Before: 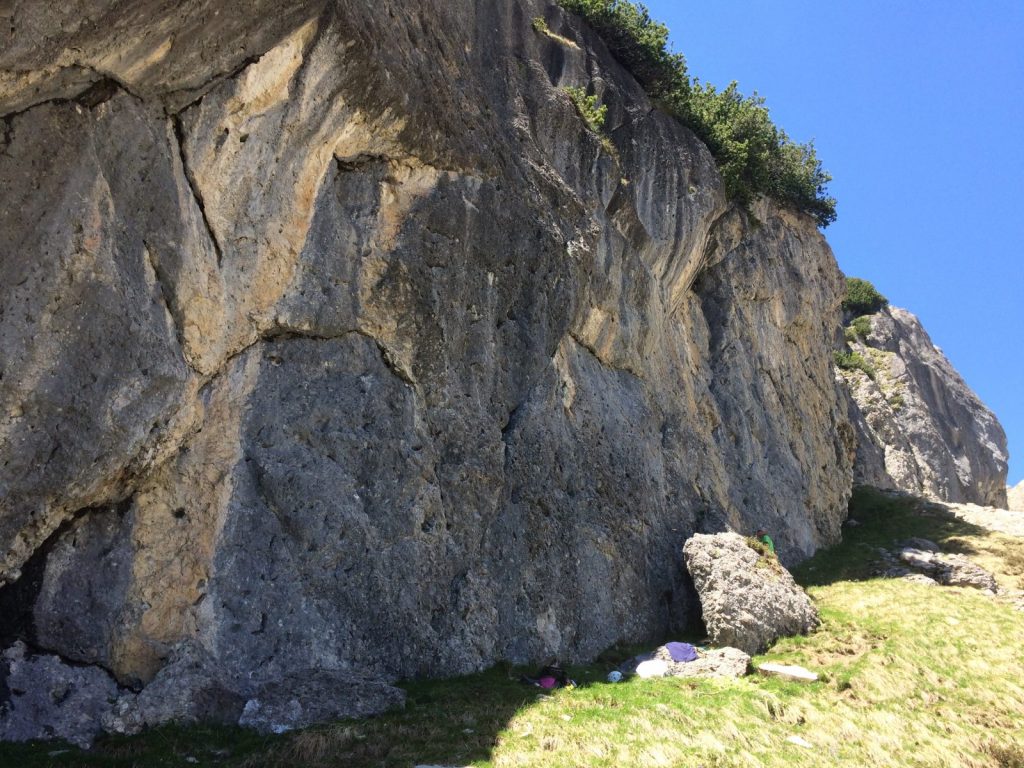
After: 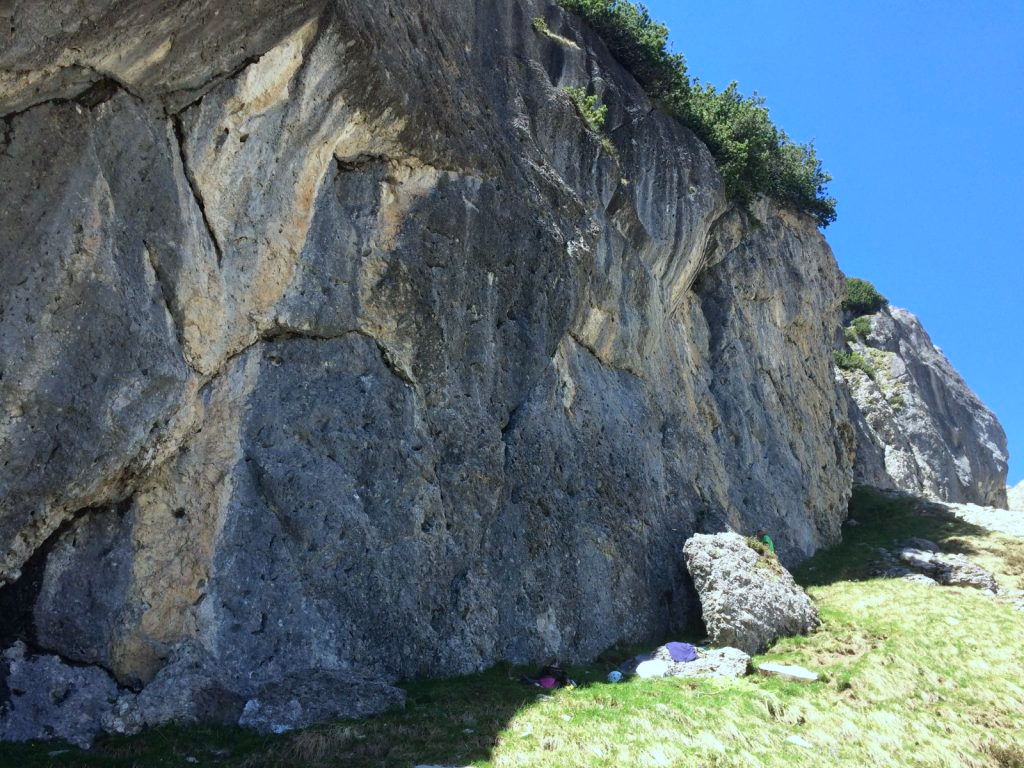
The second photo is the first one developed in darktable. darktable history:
color calibration: illuminant F (fluorescent), F source F9 (Cool White Deluxe 4150 K) – high CRI, x 0.374, y 0.373, temperature 4153.96 K
